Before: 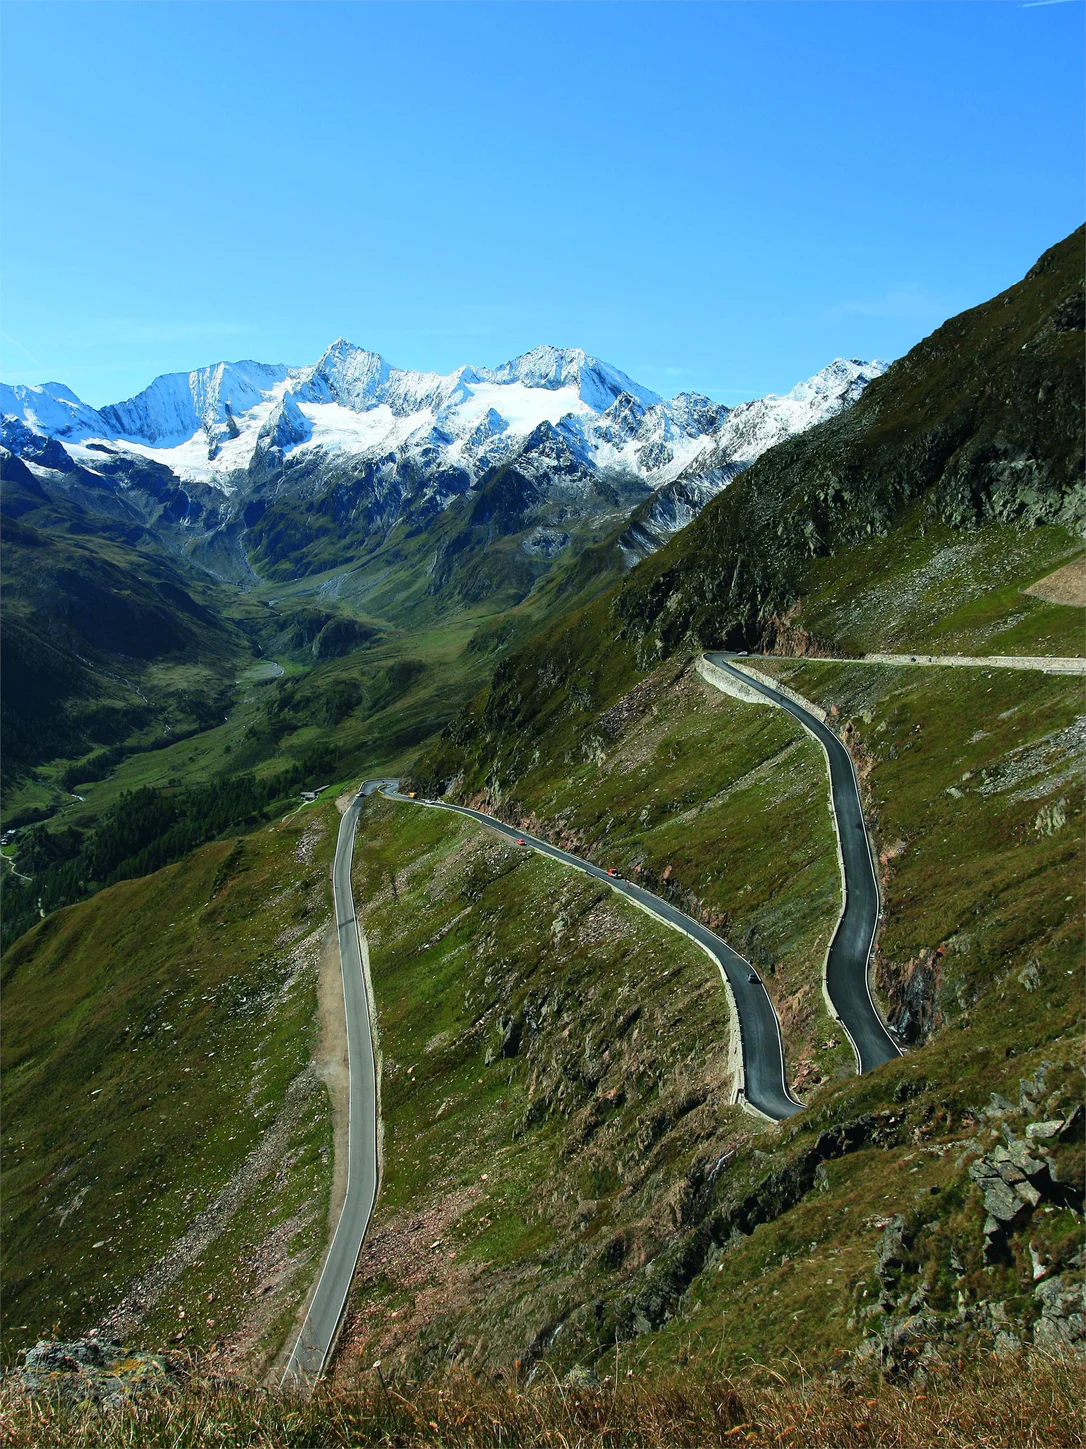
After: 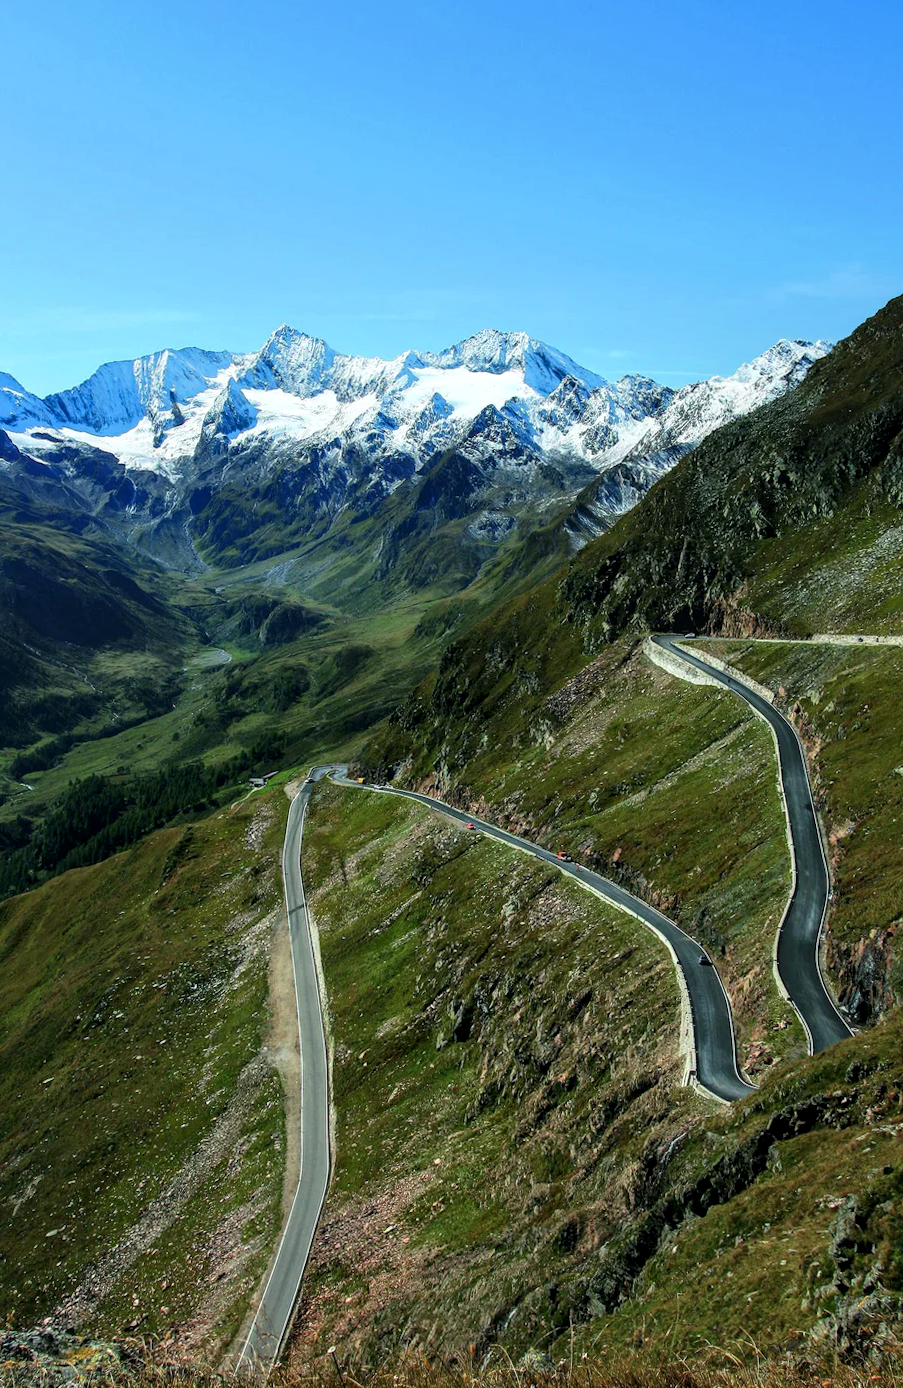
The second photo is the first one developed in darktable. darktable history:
local contrast: detail 130%
crop and rotate: angle 0.6°, left 4.225%, top 0.429%, right 11.459%, bottom 2.445%
exposure: compensate highlight preservation false
